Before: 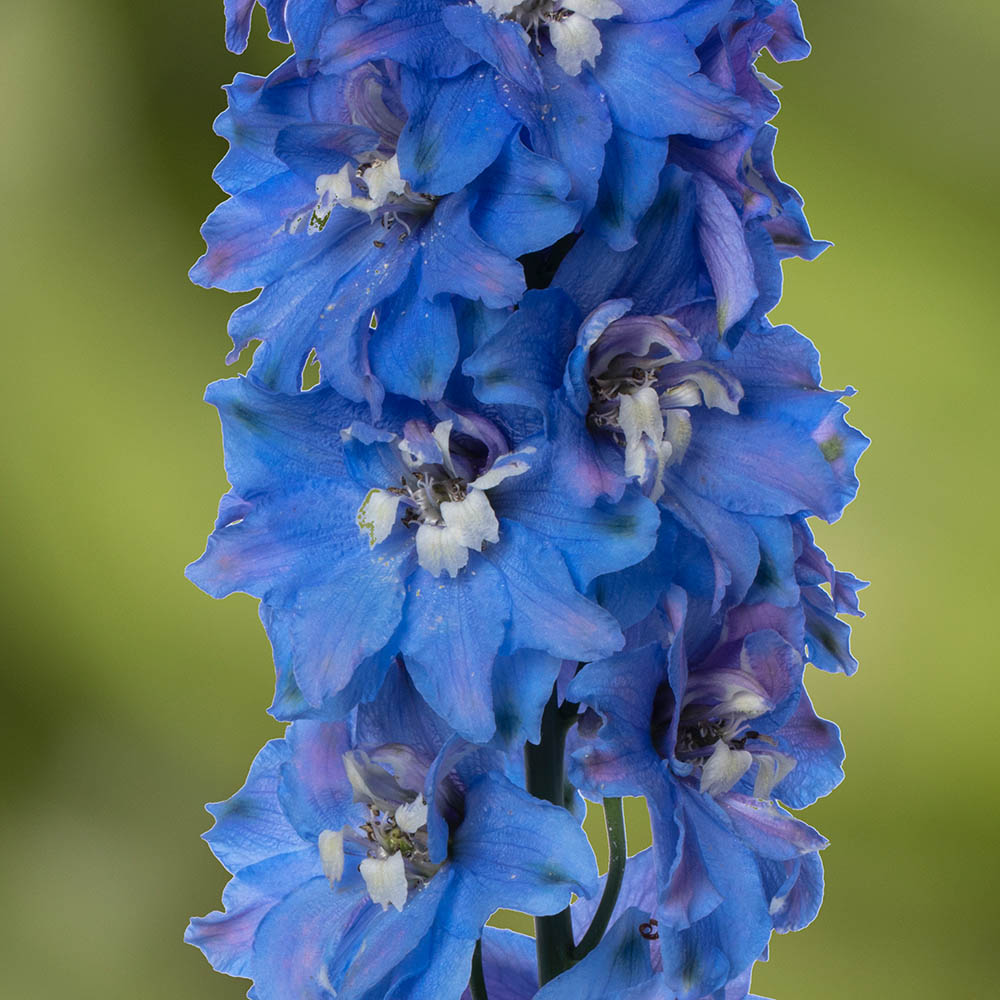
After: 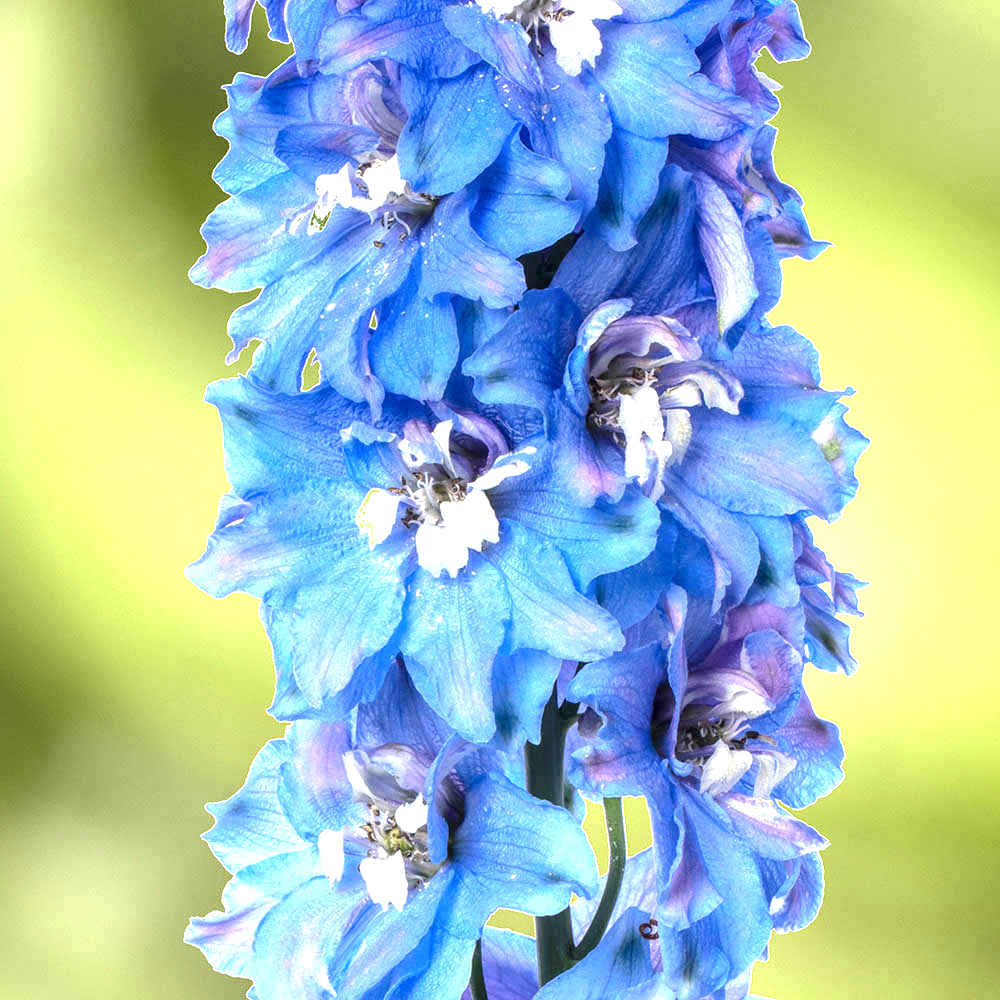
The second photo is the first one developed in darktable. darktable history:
exposure: black level correction 0.001, exposure 1.801 EV, compensate highlight preservation false
contrast brightness saturation: contrast 0.009, saturation -0.069
local contrast: highlights 23%, detail 130%
levels: levels [0, 0.498, 1]
